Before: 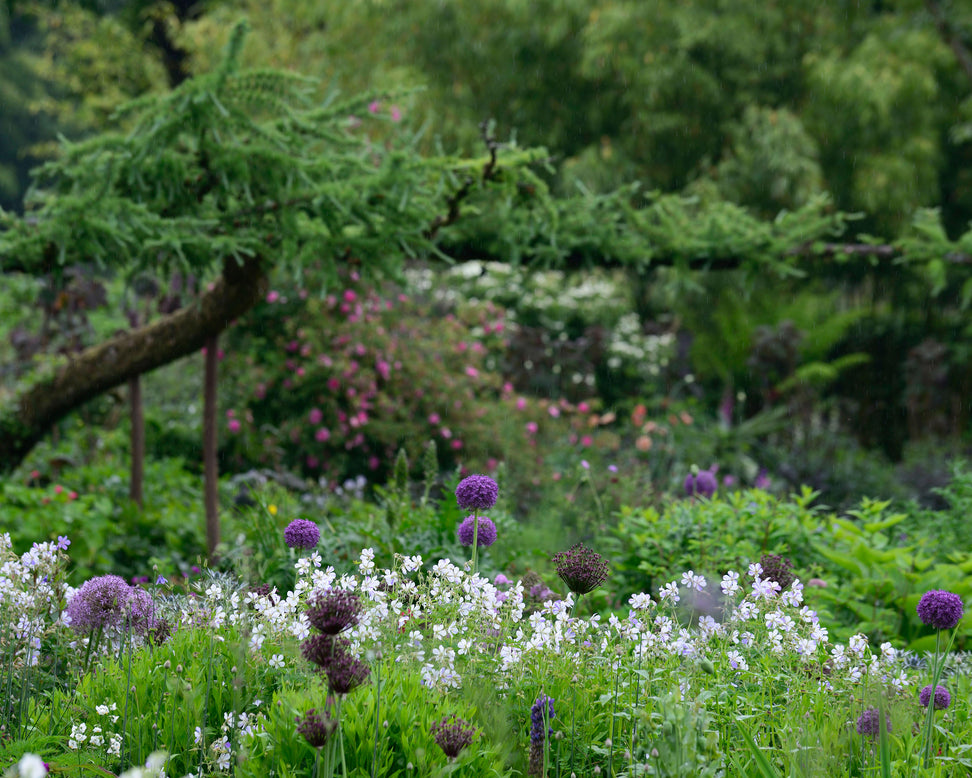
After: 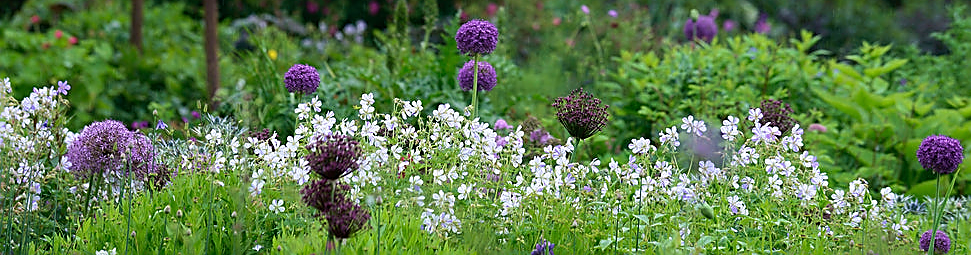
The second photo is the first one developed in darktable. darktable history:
sharpen: radius 1.365, amount 1.249, threshold 0.621
crop and rotate: top 58.583%, bottom 8.542%
velvia: strength 37.26%
